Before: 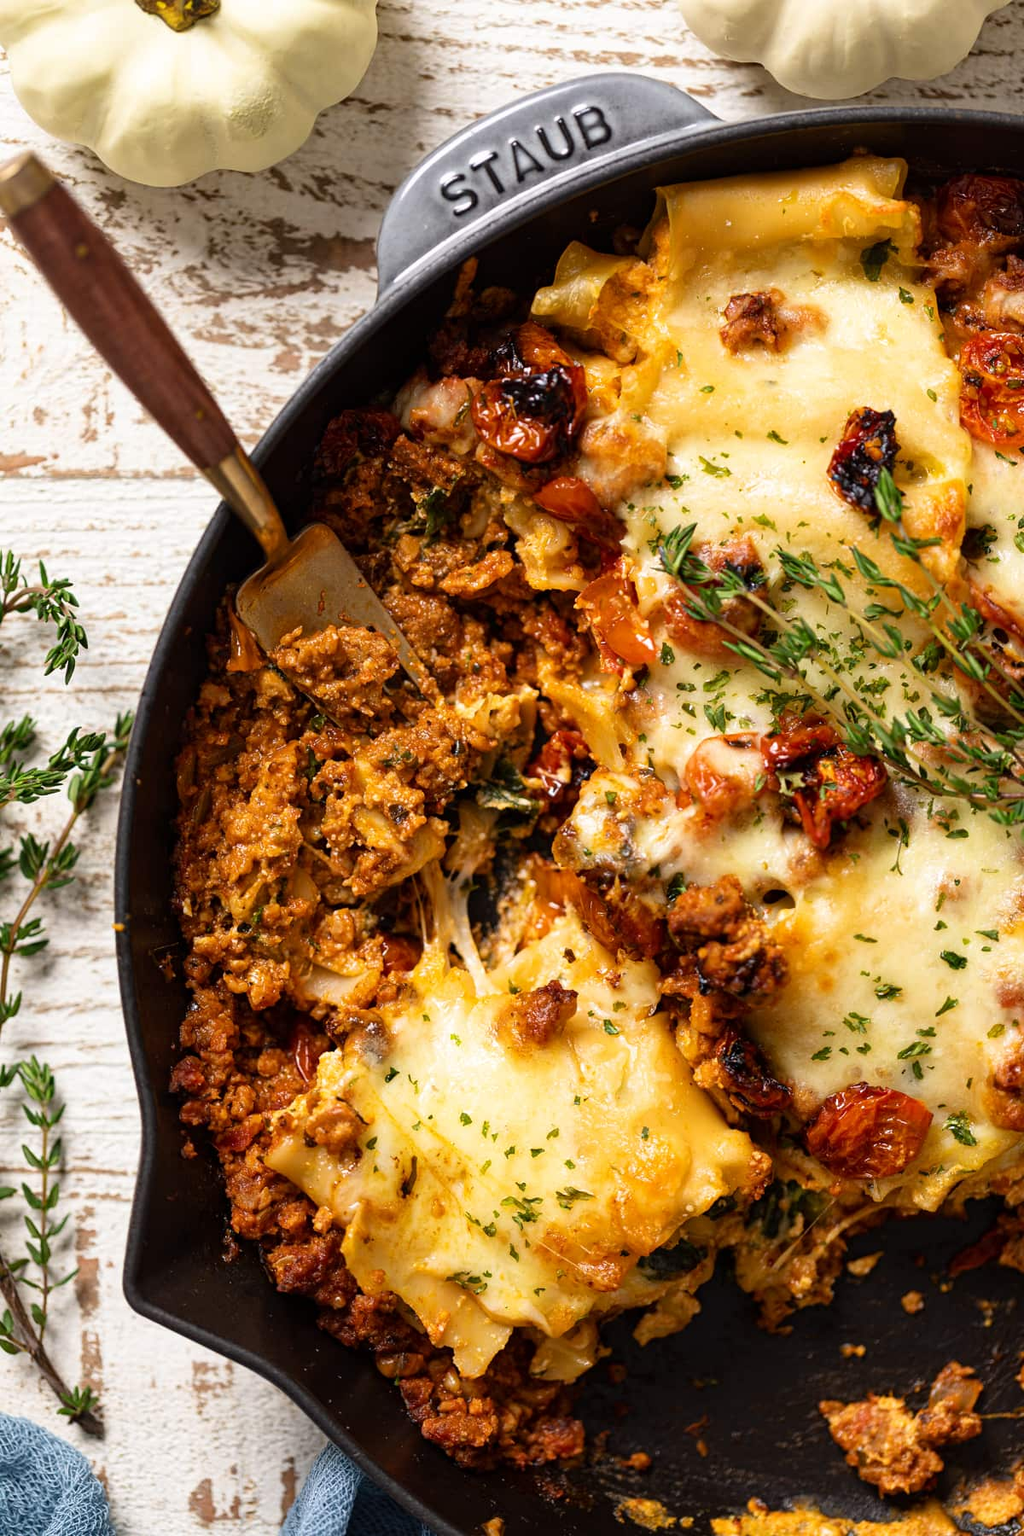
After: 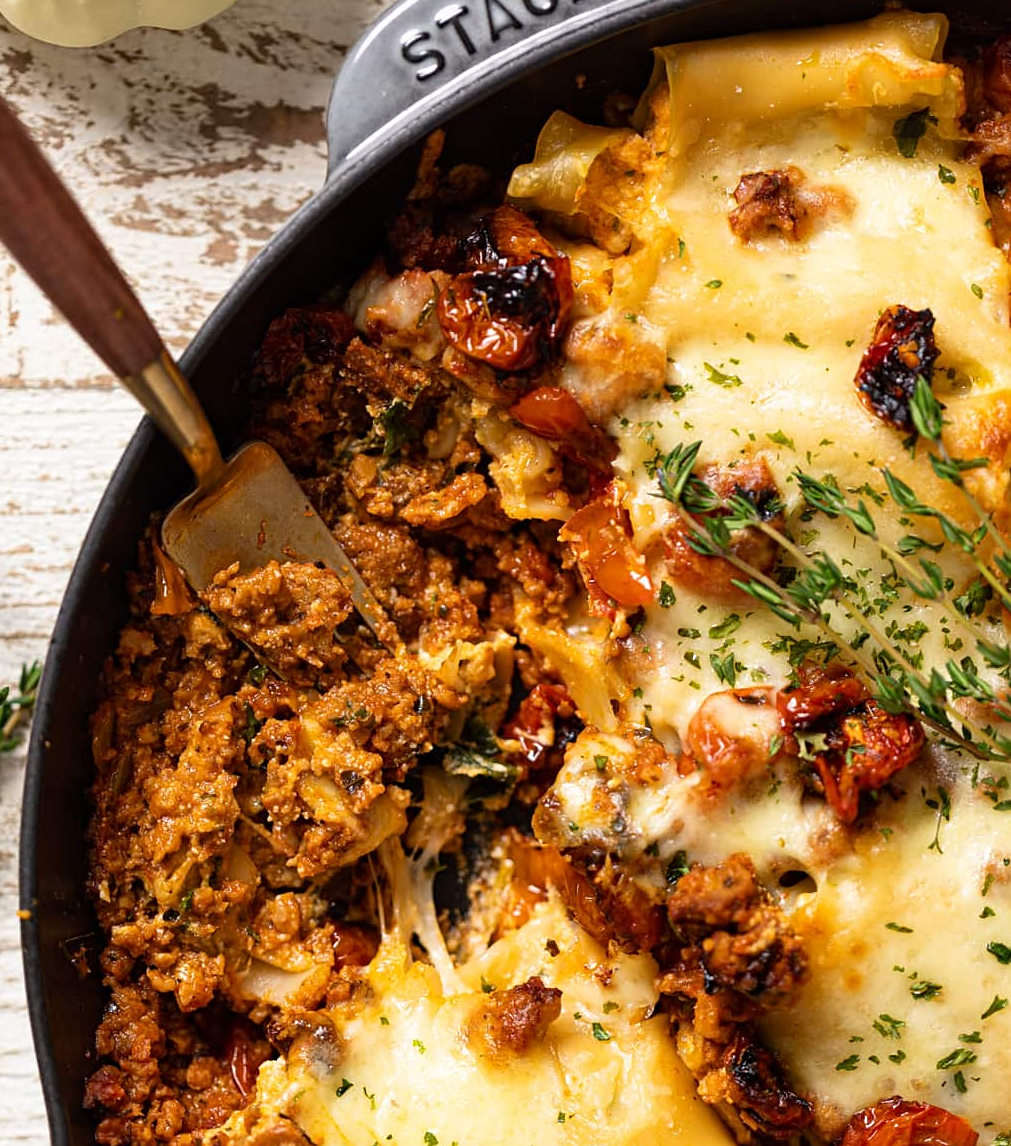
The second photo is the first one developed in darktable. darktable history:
crop and rotate: left 9.656%, top 9.598%, right 6.094%, bottom 26.683%
sharpen: amount 0.208
